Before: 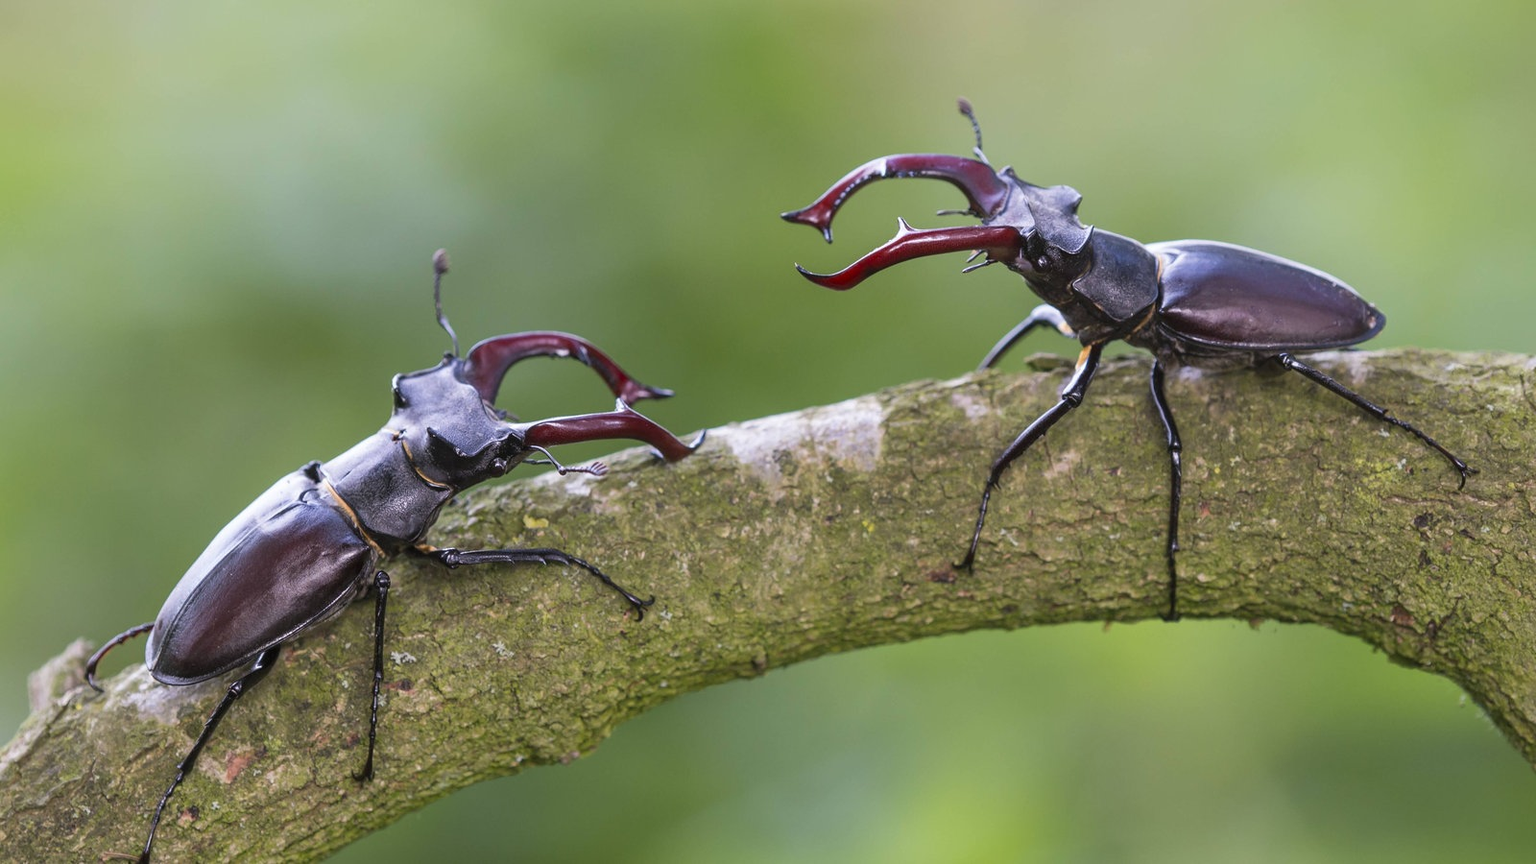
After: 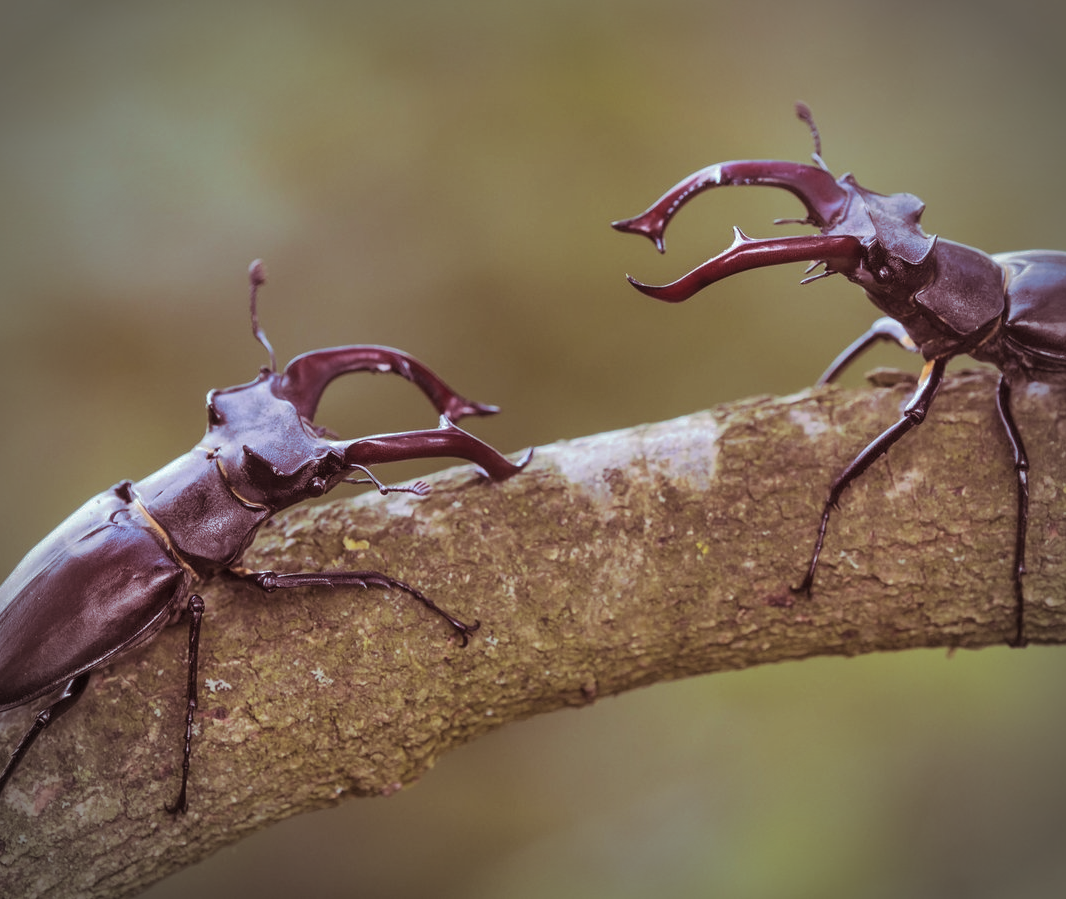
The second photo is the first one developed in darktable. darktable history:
split-toning: highlights › hue 180°
vignetting: automatic ratio true
crop and rotate: left 12.648%, right 20.685%
shadows and highlights: shadows 38.43, highlights -74.54
